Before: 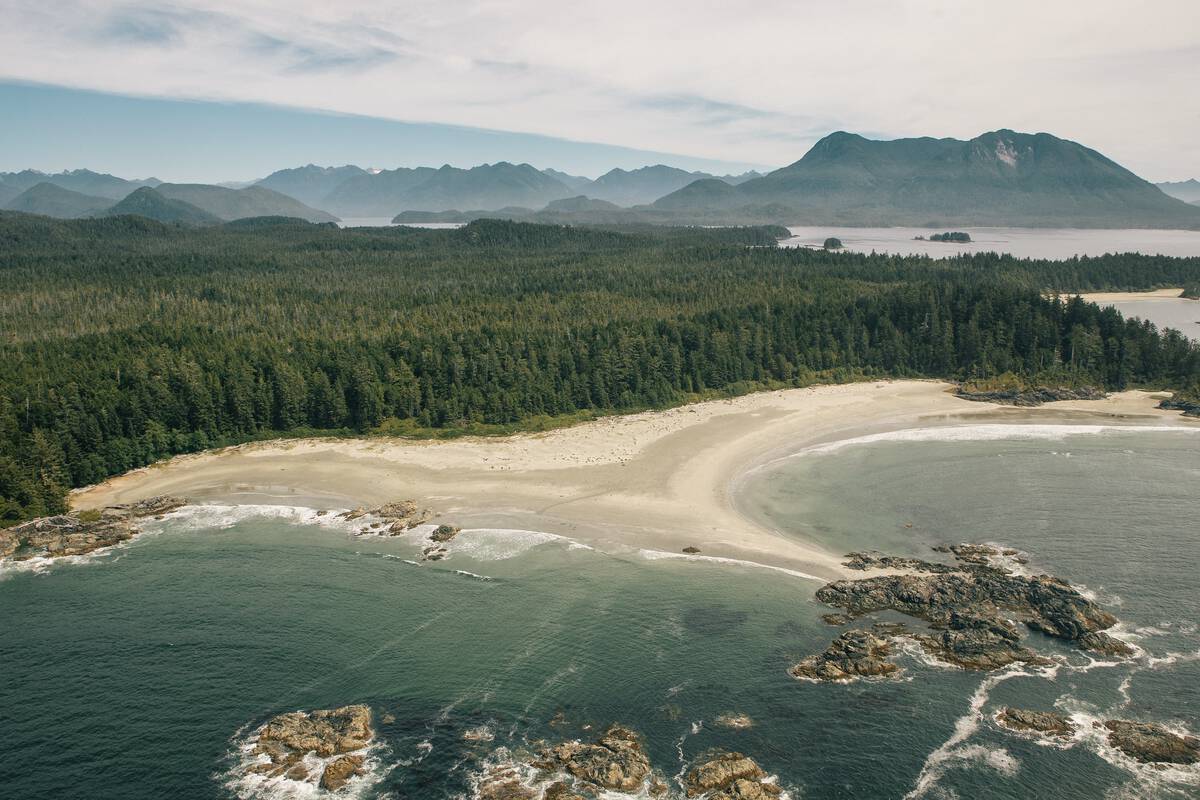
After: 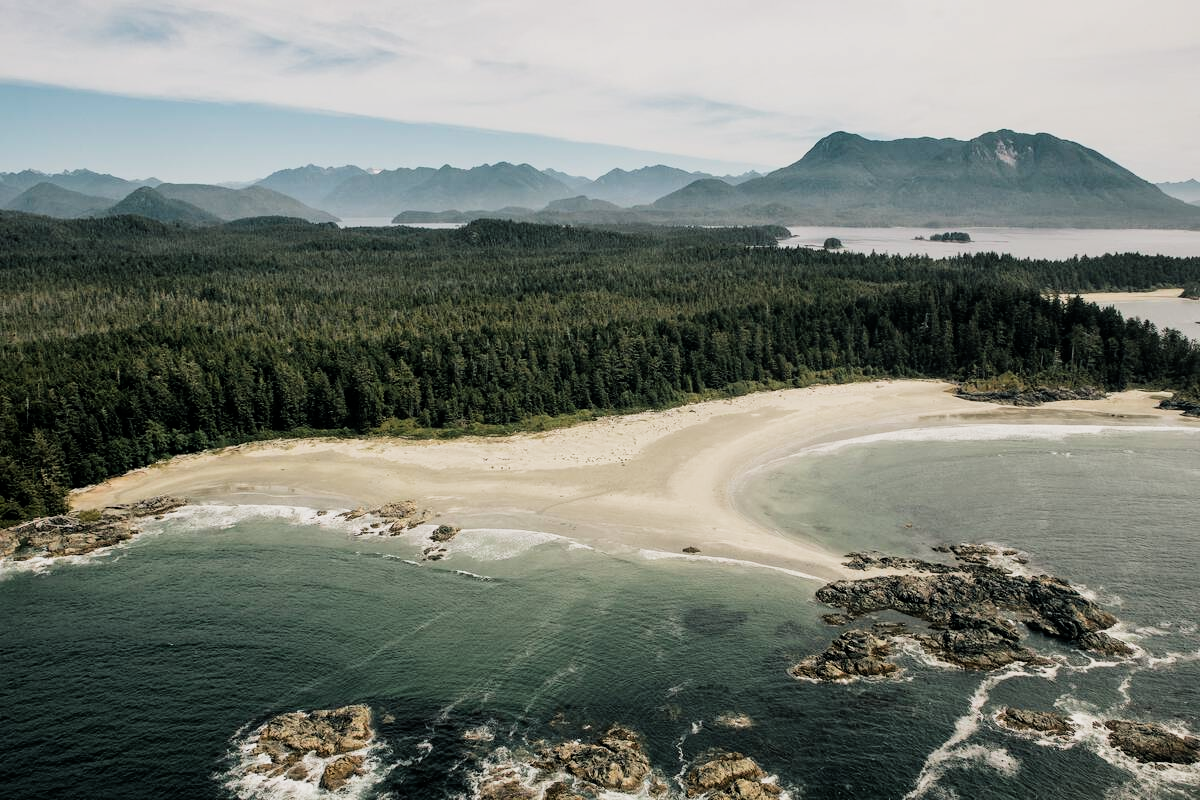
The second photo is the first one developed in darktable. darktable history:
filmic rgb: black relative exposure -5 EV, white relative exposure 3.5 EV, hardness 3.19, contrast 1.4, highlights saturation mix -50%
